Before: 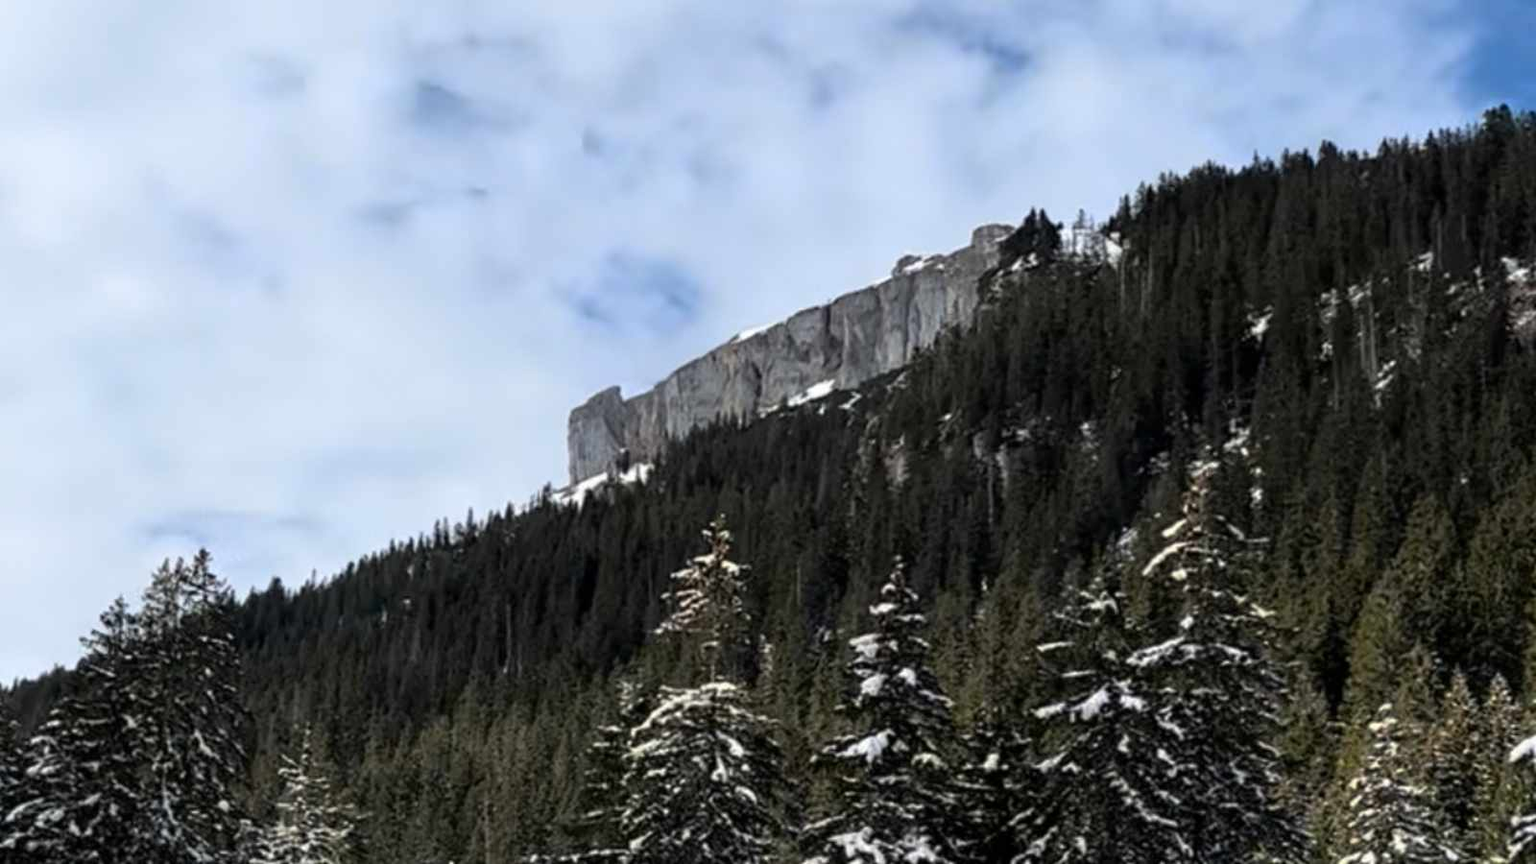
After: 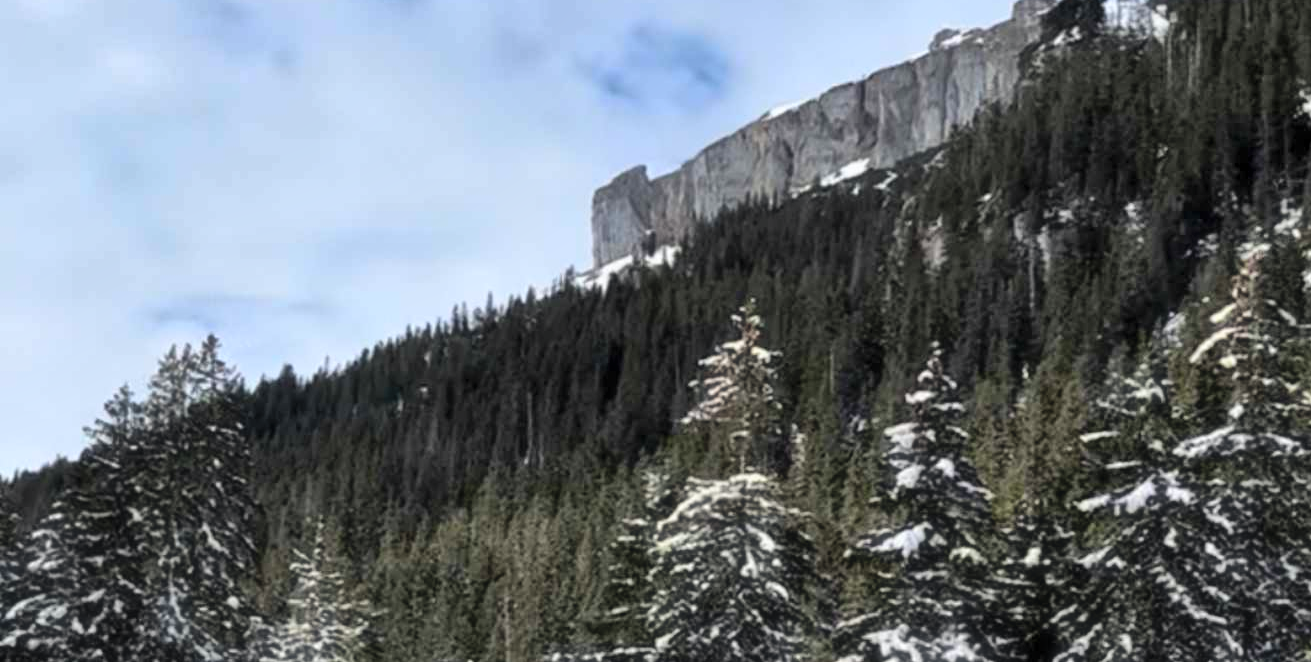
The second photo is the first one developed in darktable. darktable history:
contrast brightness saturation: contrast 0.075, brightness 0.083, saturation 0.179
exposure: black level correction 0, compensate highlight preservation false
crop: top 26.424%, right 18.047%
haze removal: strength -0.107, compatibility mode true, adaptive false
shadows and highlights: low approximation 0.01, soften with gaussian
